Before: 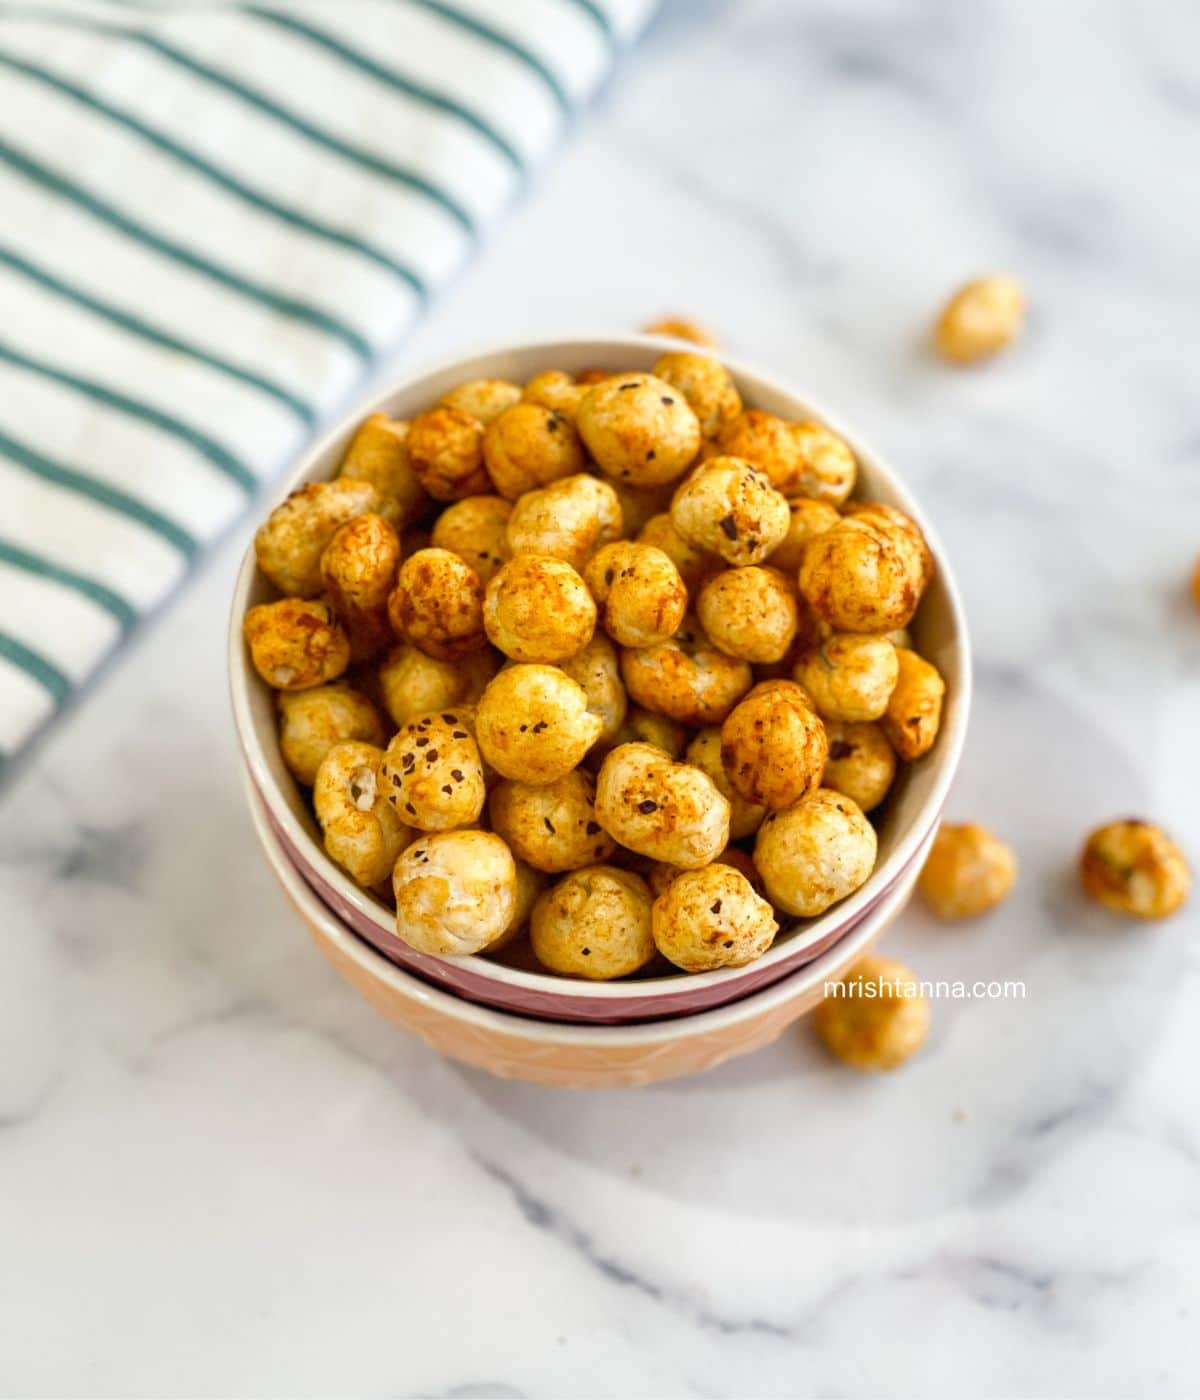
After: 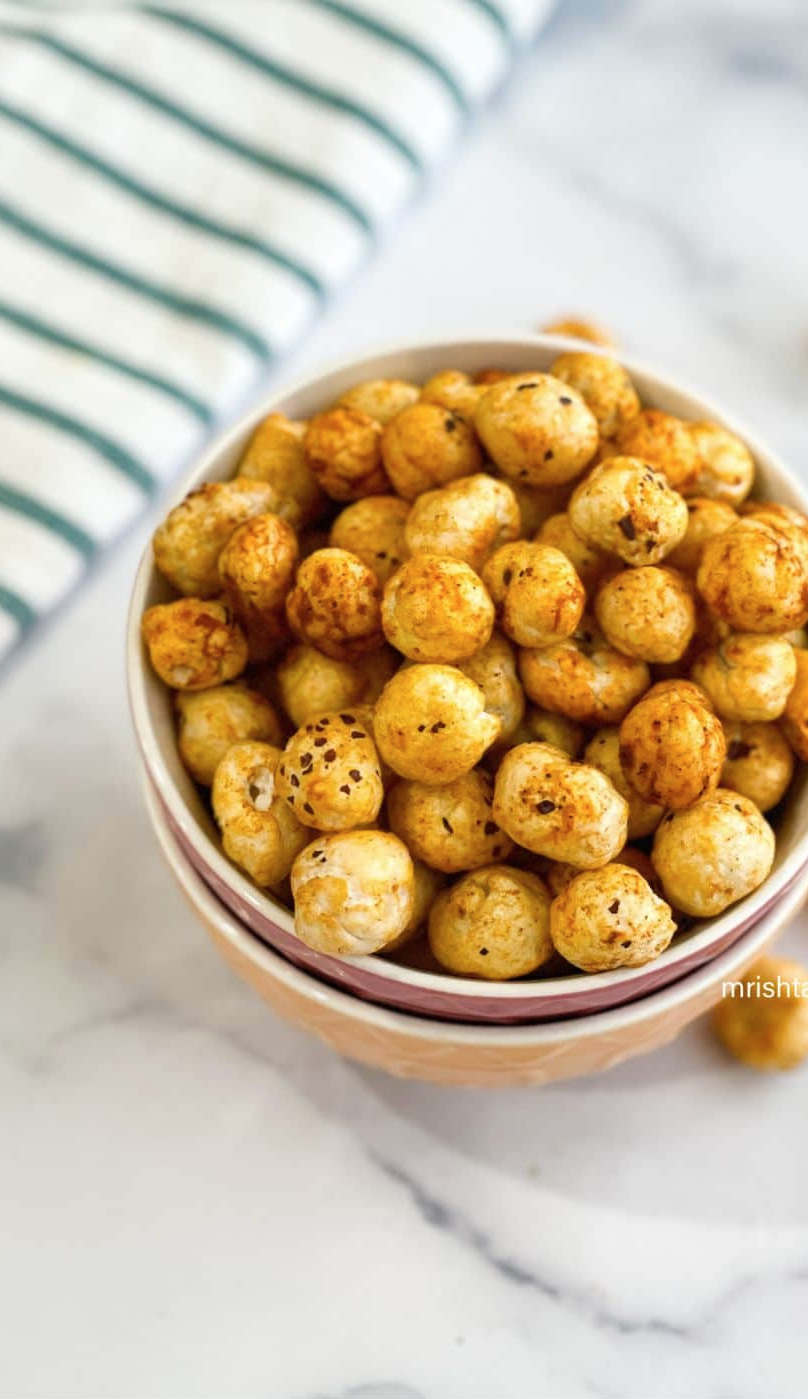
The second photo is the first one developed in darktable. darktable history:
contrast brightness saturation: saturation -0.068
crop and rotate: left 8.578%, right 24.065%
